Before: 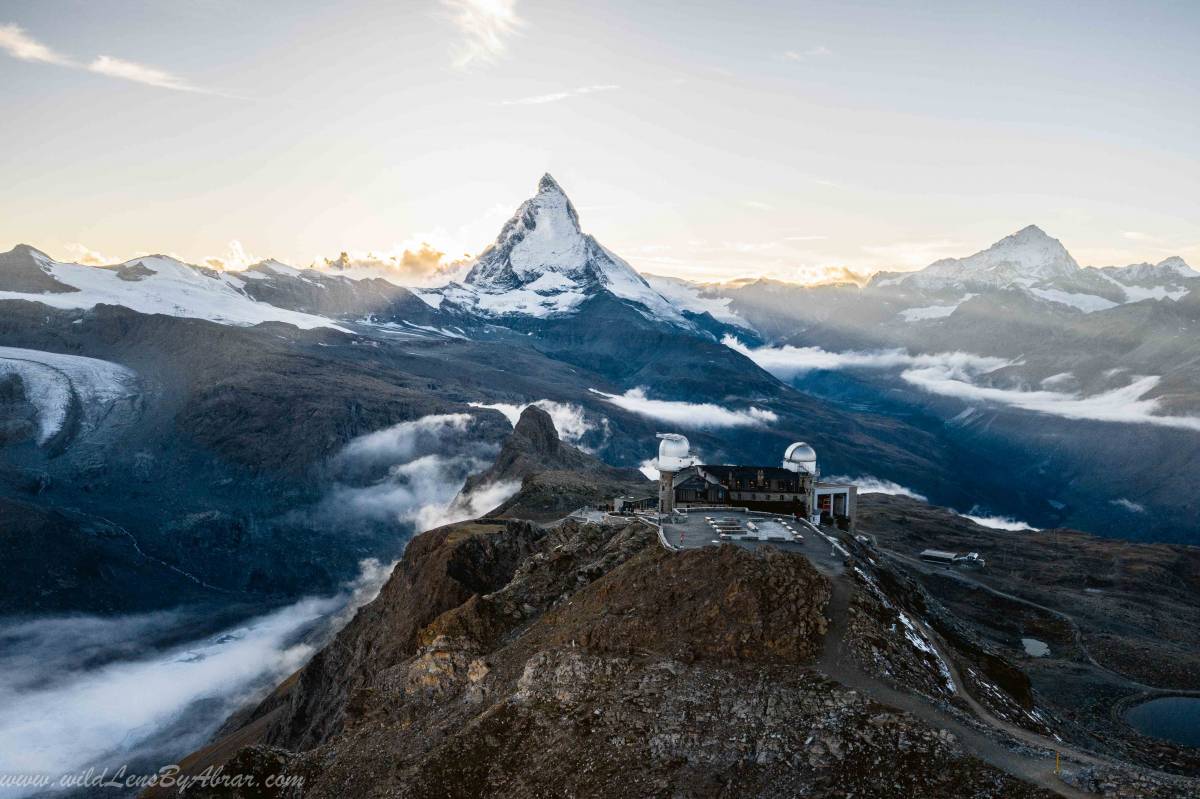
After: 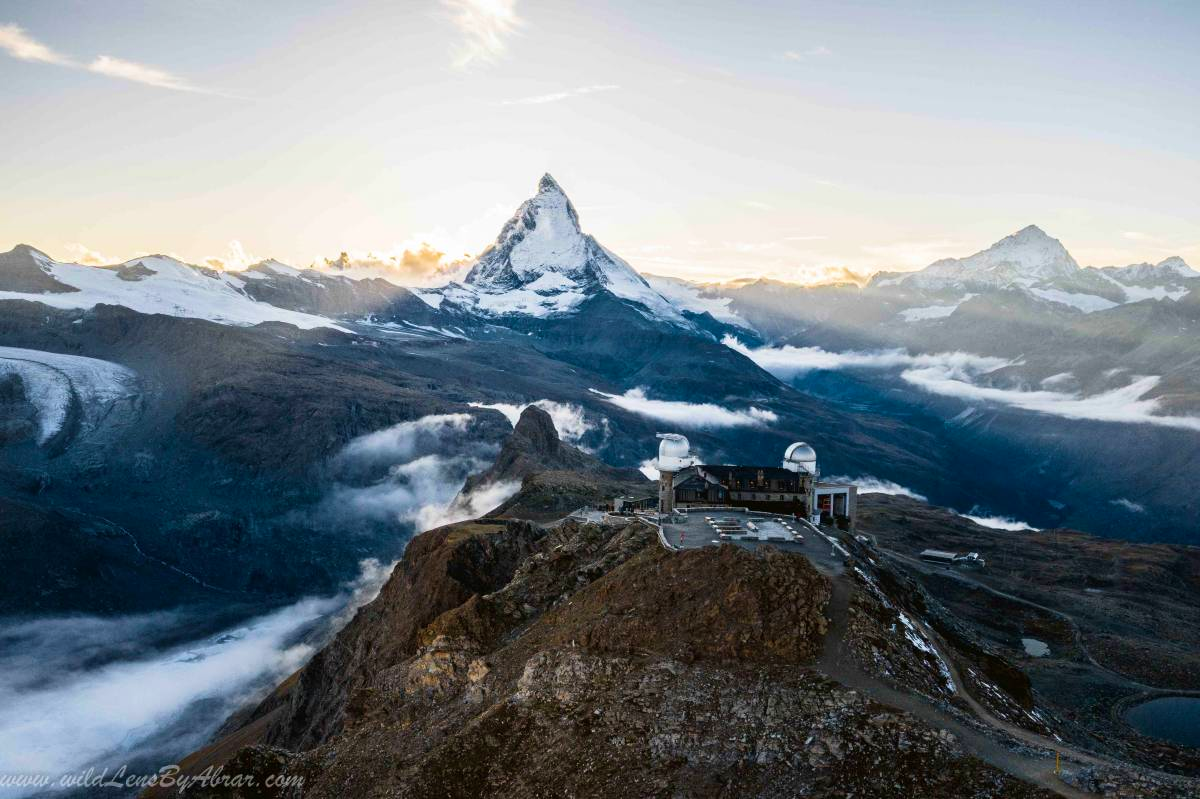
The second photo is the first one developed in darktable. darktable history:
velvia: on, module defaults
contrast brightness saturation: contrast 0.08, saturation 0.02
